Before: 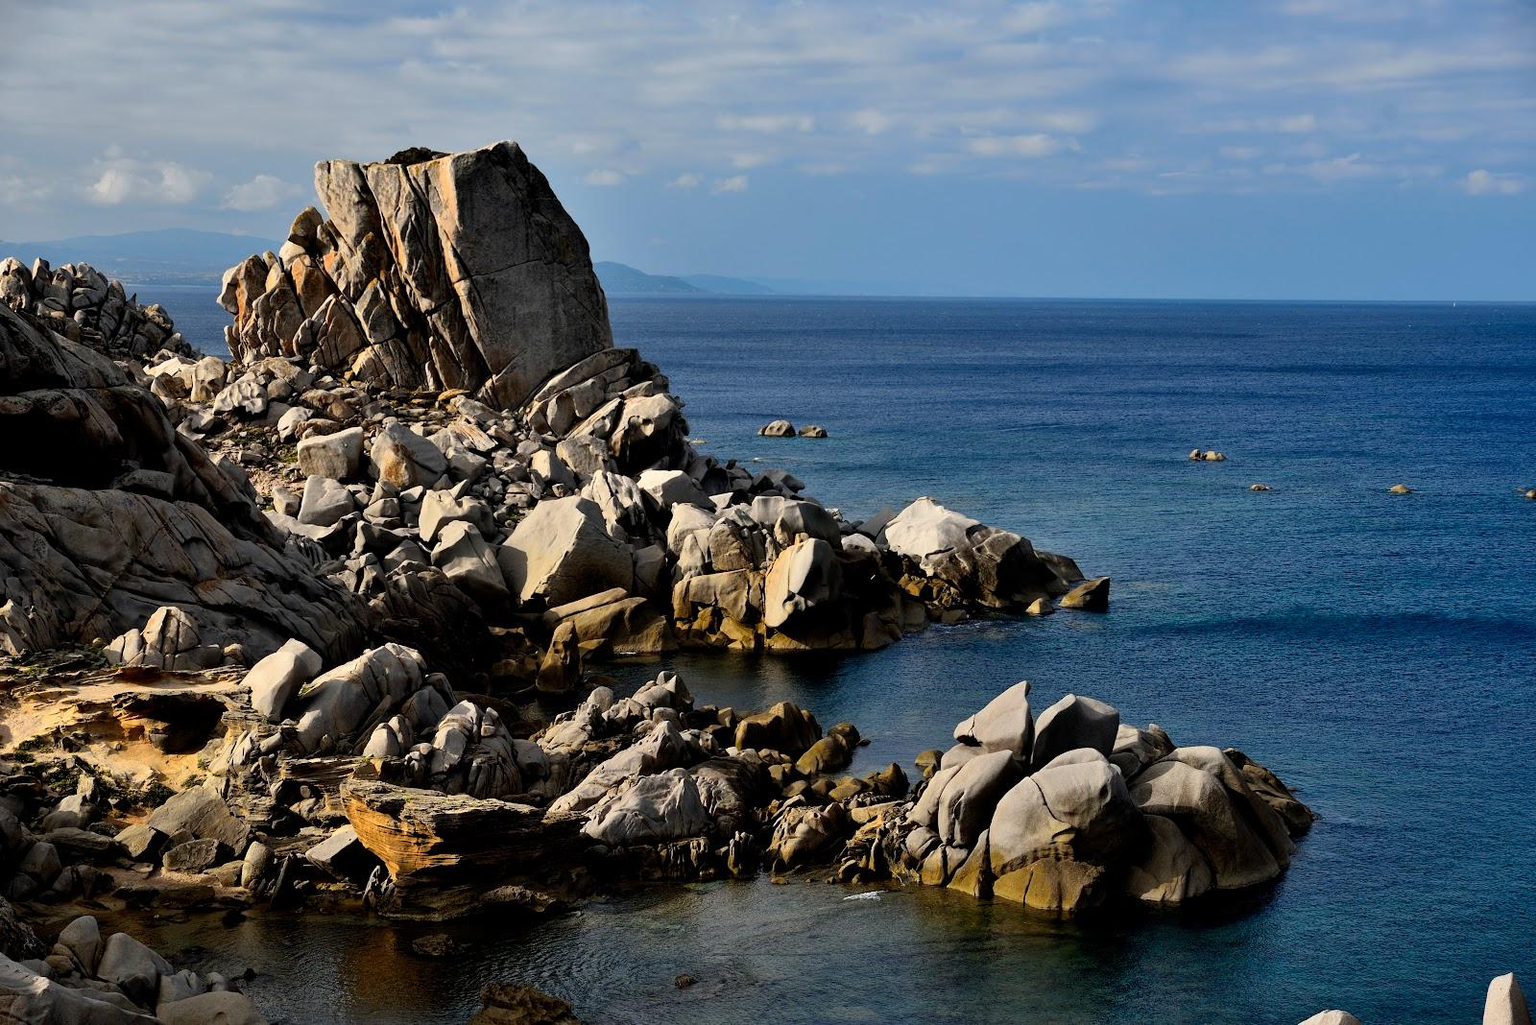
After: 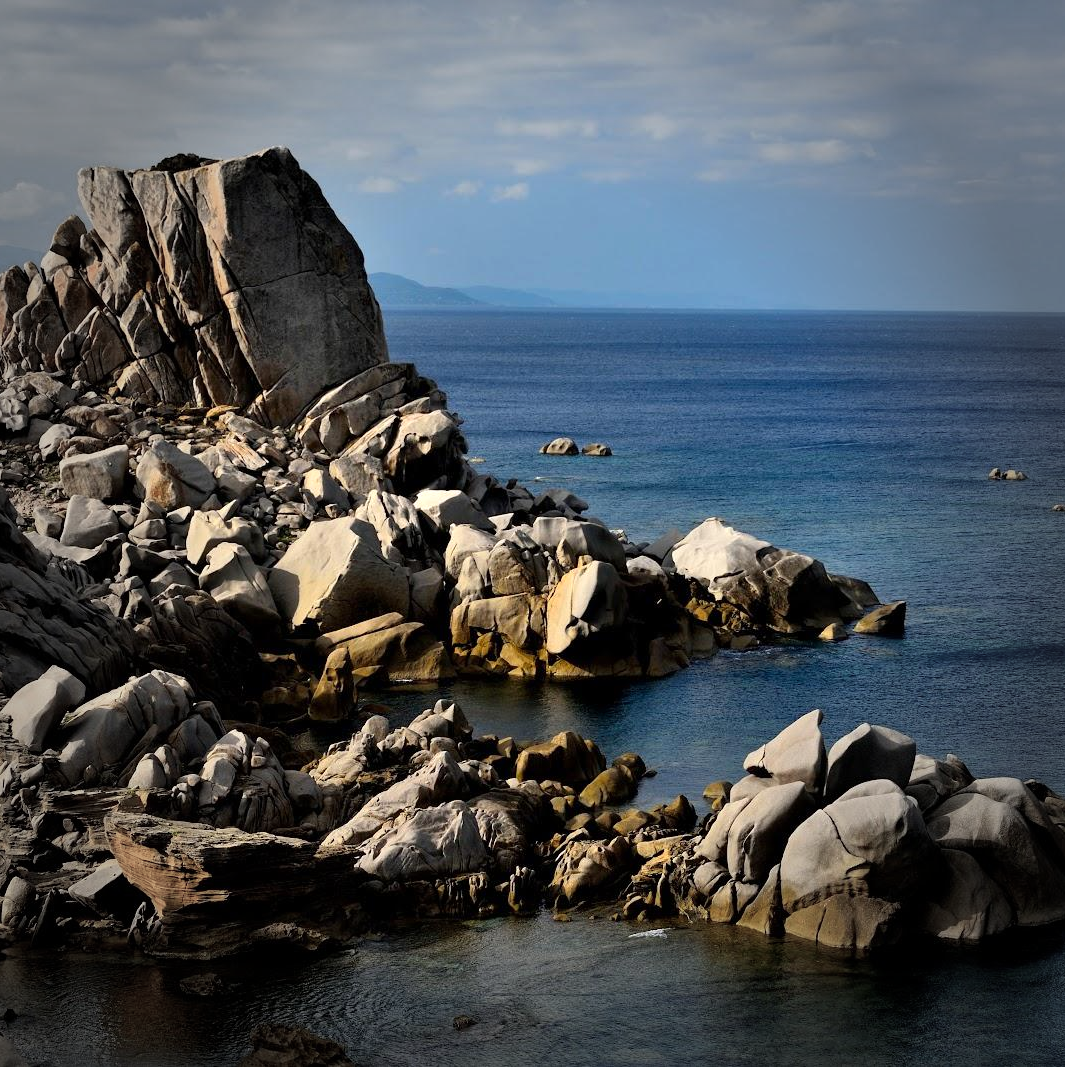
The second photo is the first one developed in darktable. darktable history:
vignetting: fall-off start 64.35%, width/height ratio 0.877
crop and rotate: left 15.625%, right 17.811%
exposure: exposure 0.154 EV, compensate exposure bias true, compensate highlight preservation false
